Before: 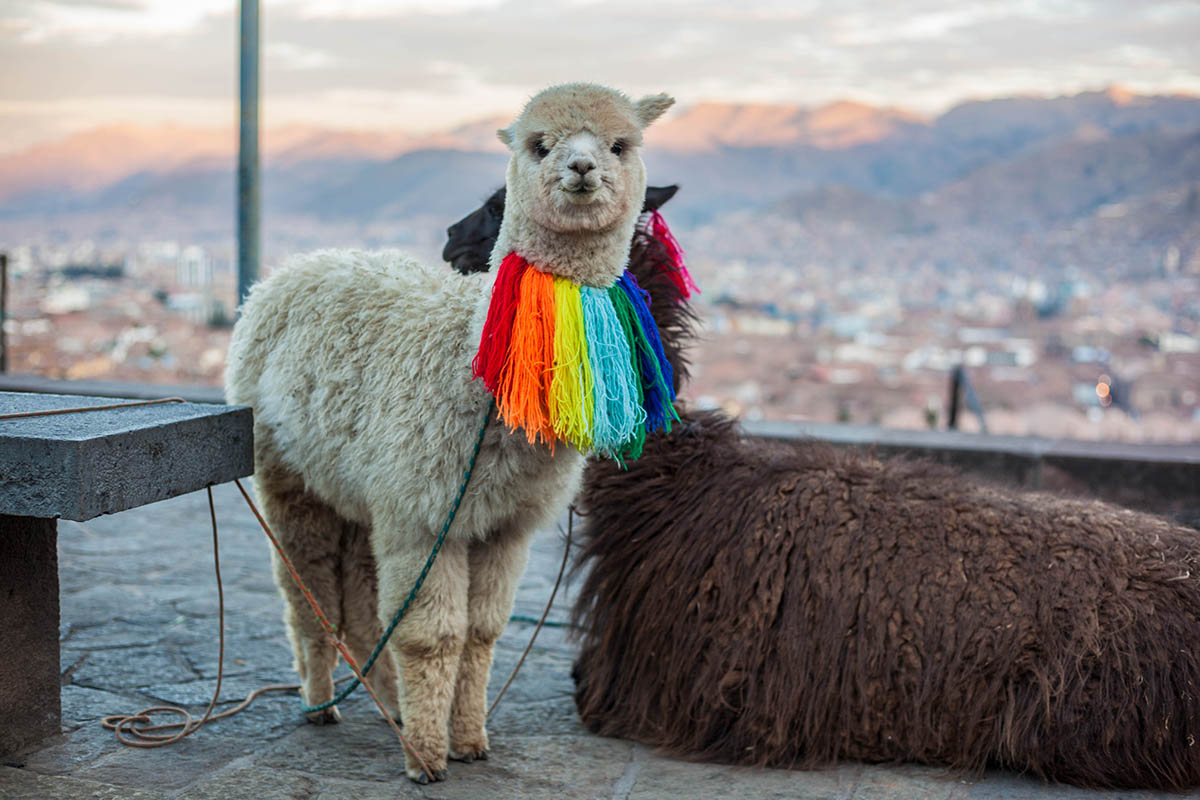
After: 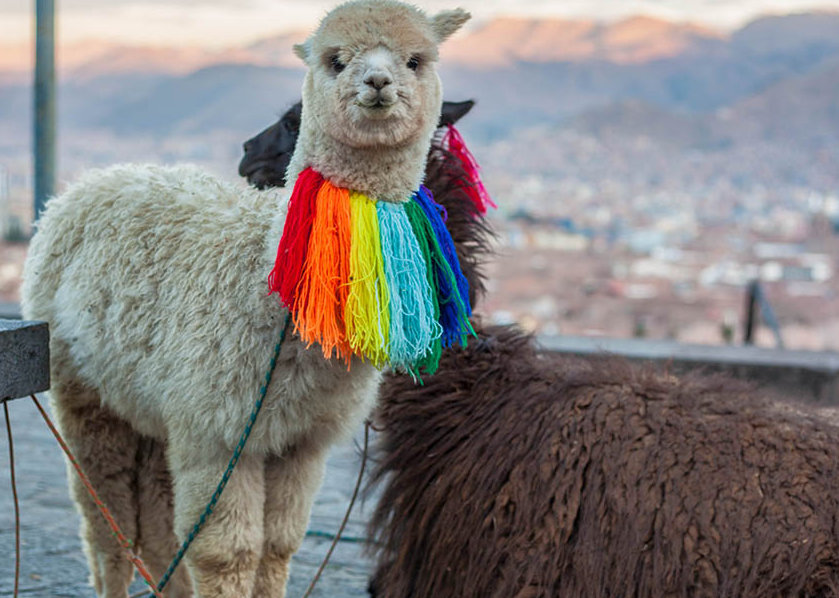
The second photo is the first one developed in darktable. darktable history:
rgb curve: curves: ch0 [(0, 0) (0.053, 0.068) (0.122, 0.128) (1, 1)]
crop and rotate: left 17.046%, top 10.659%, right 12.989%, bottom 14.553%
